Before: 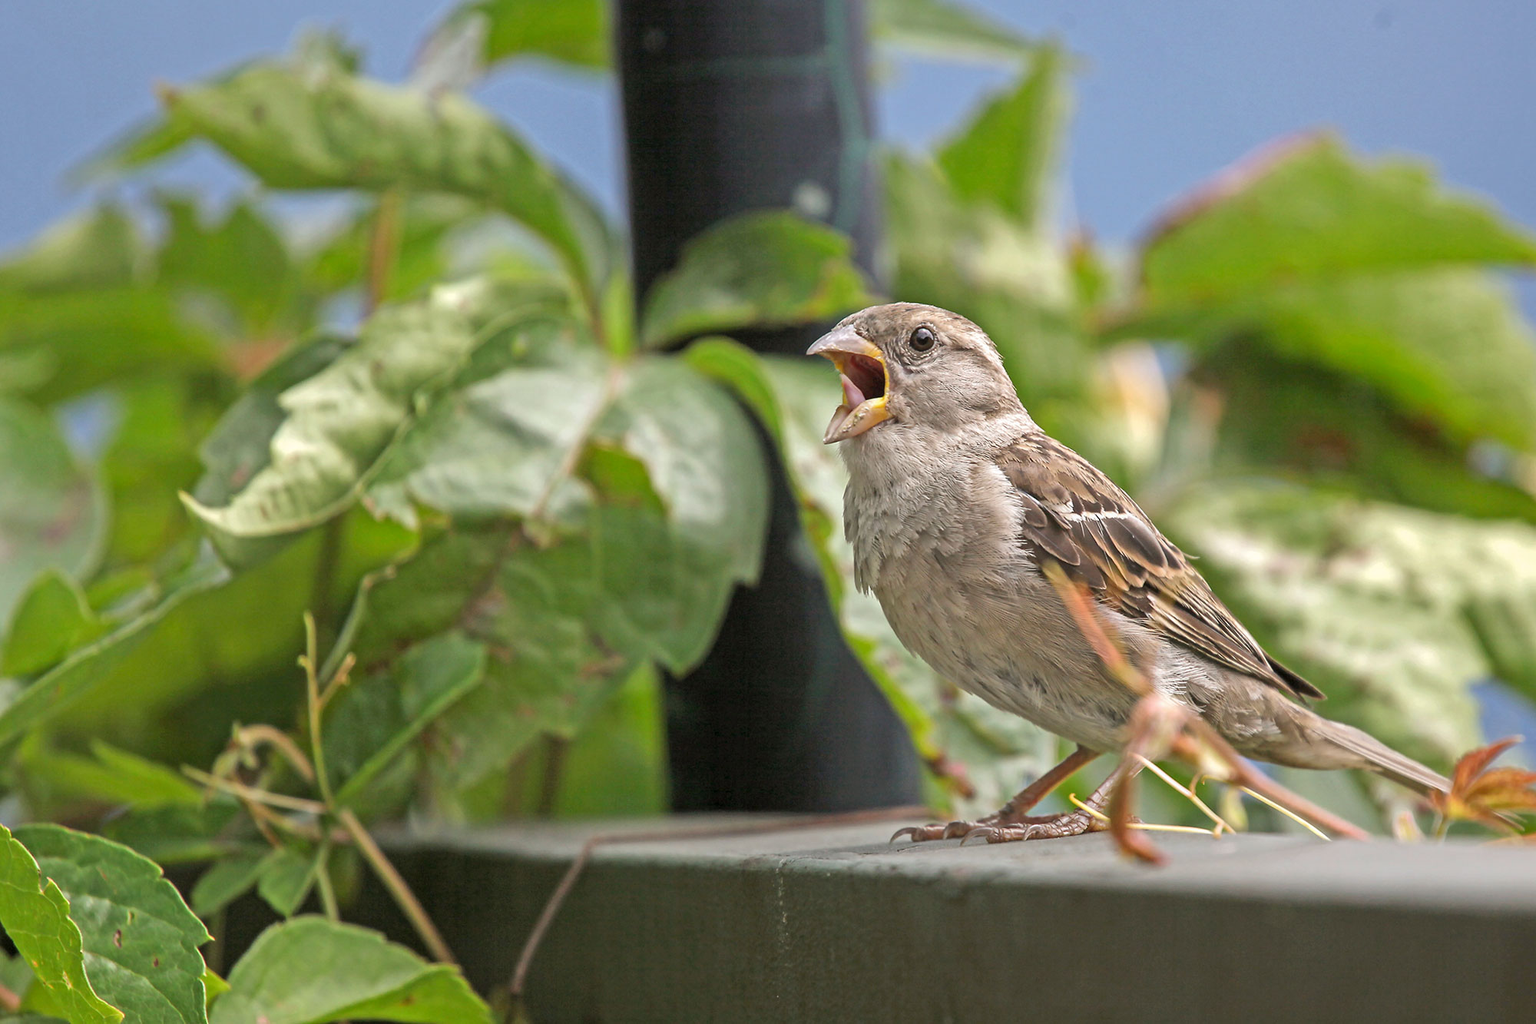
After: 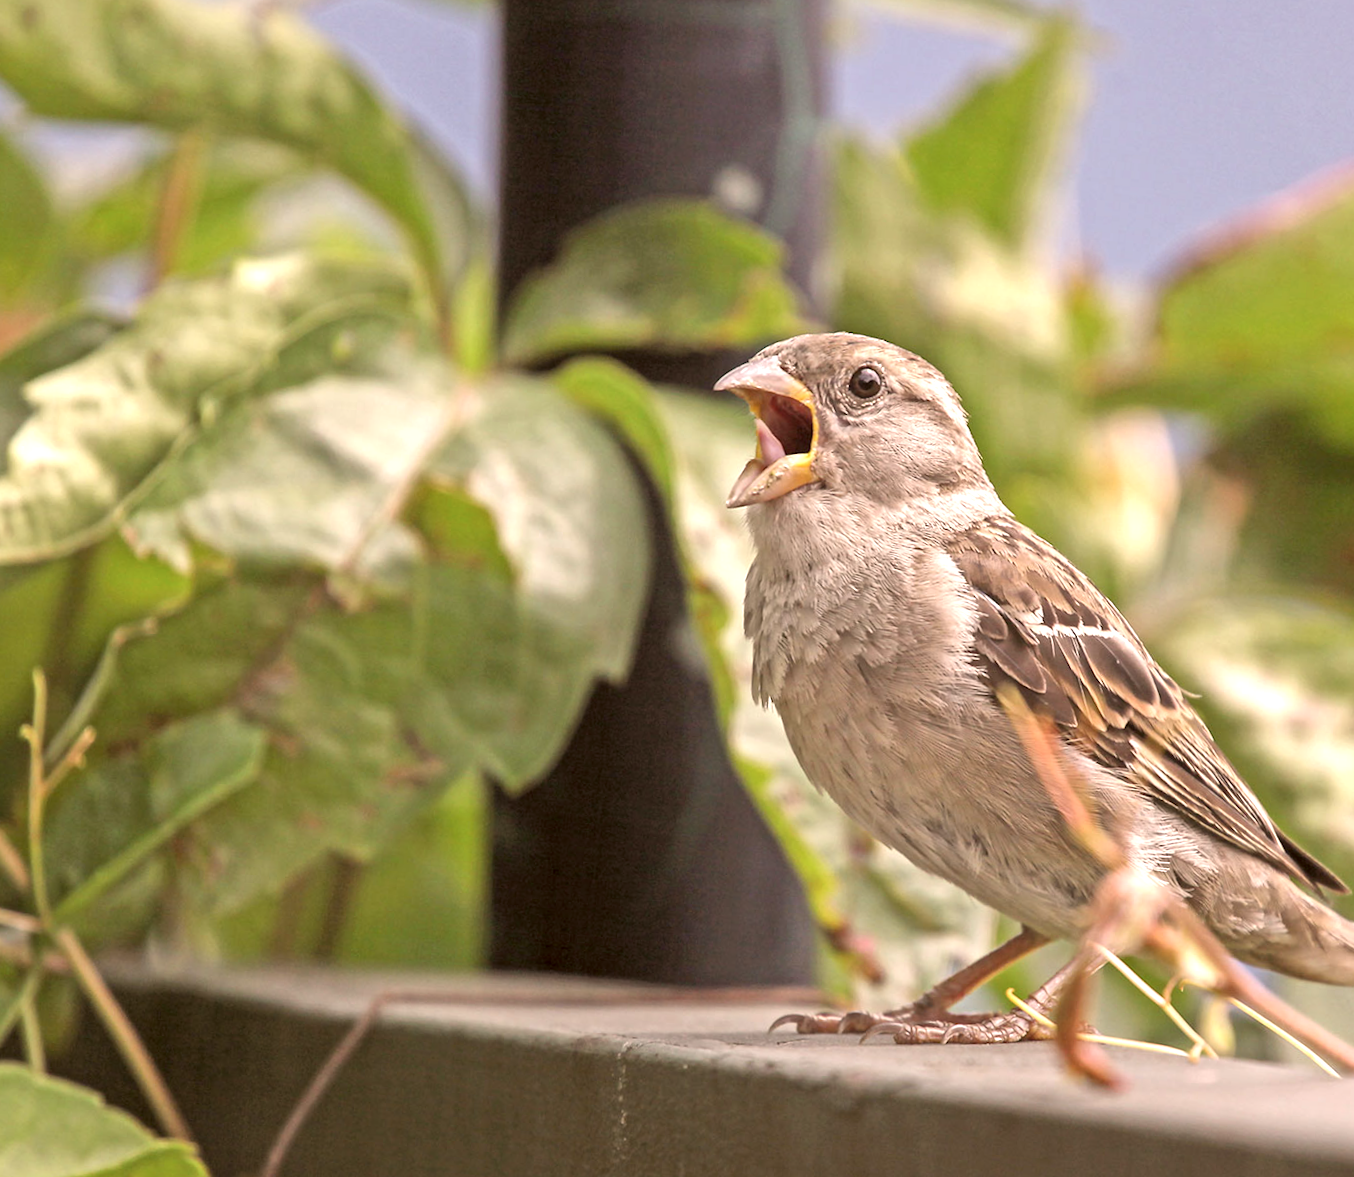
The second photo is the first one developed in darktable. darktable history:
exposure: exposure 0.507 EV, compensate highlight preservation false
rotate and perspective: rotation 1.57°, crop left 0.018, crop right 0.982, crop top 0.039, crop bottom 0.961
crop and rotate: angle -3.27°, left 14.277%, top 0.028%, right 10.766%, bottom 0.028%
color correction: highlights a* 10.21, highlights b* 9.79, shadows a* 8.61, shadows b* 7.88, saturation 0.8
